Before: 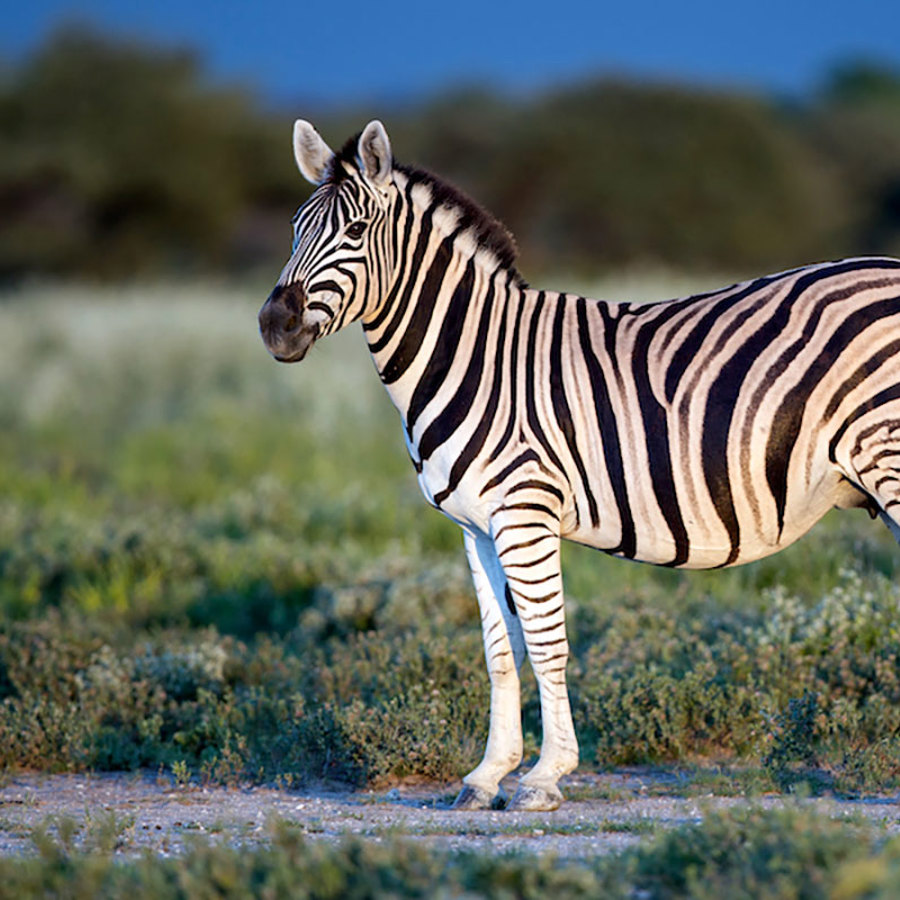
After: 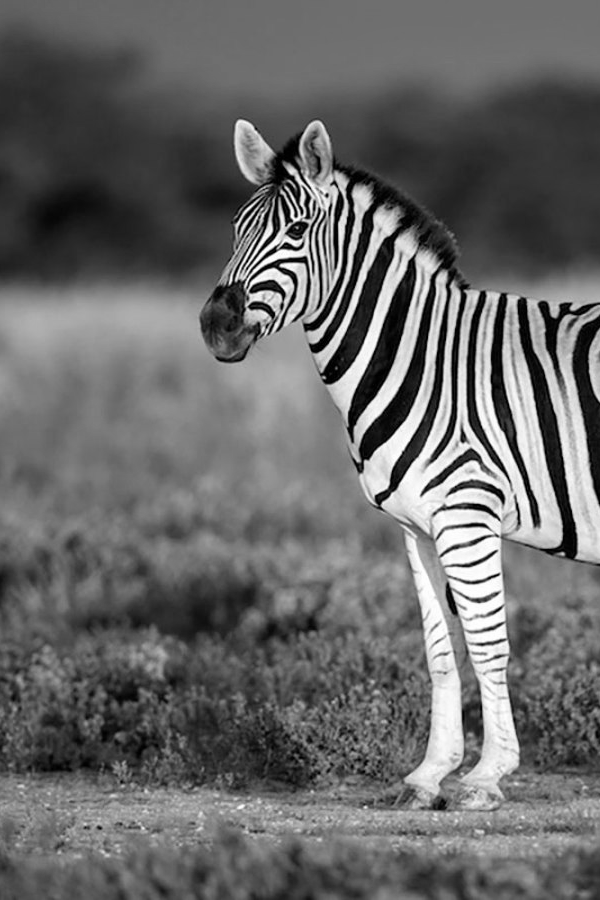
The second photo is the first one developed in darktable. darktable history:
monochrome: on, module defaults
crop and rotate: left 6.617%, right 26.717%
